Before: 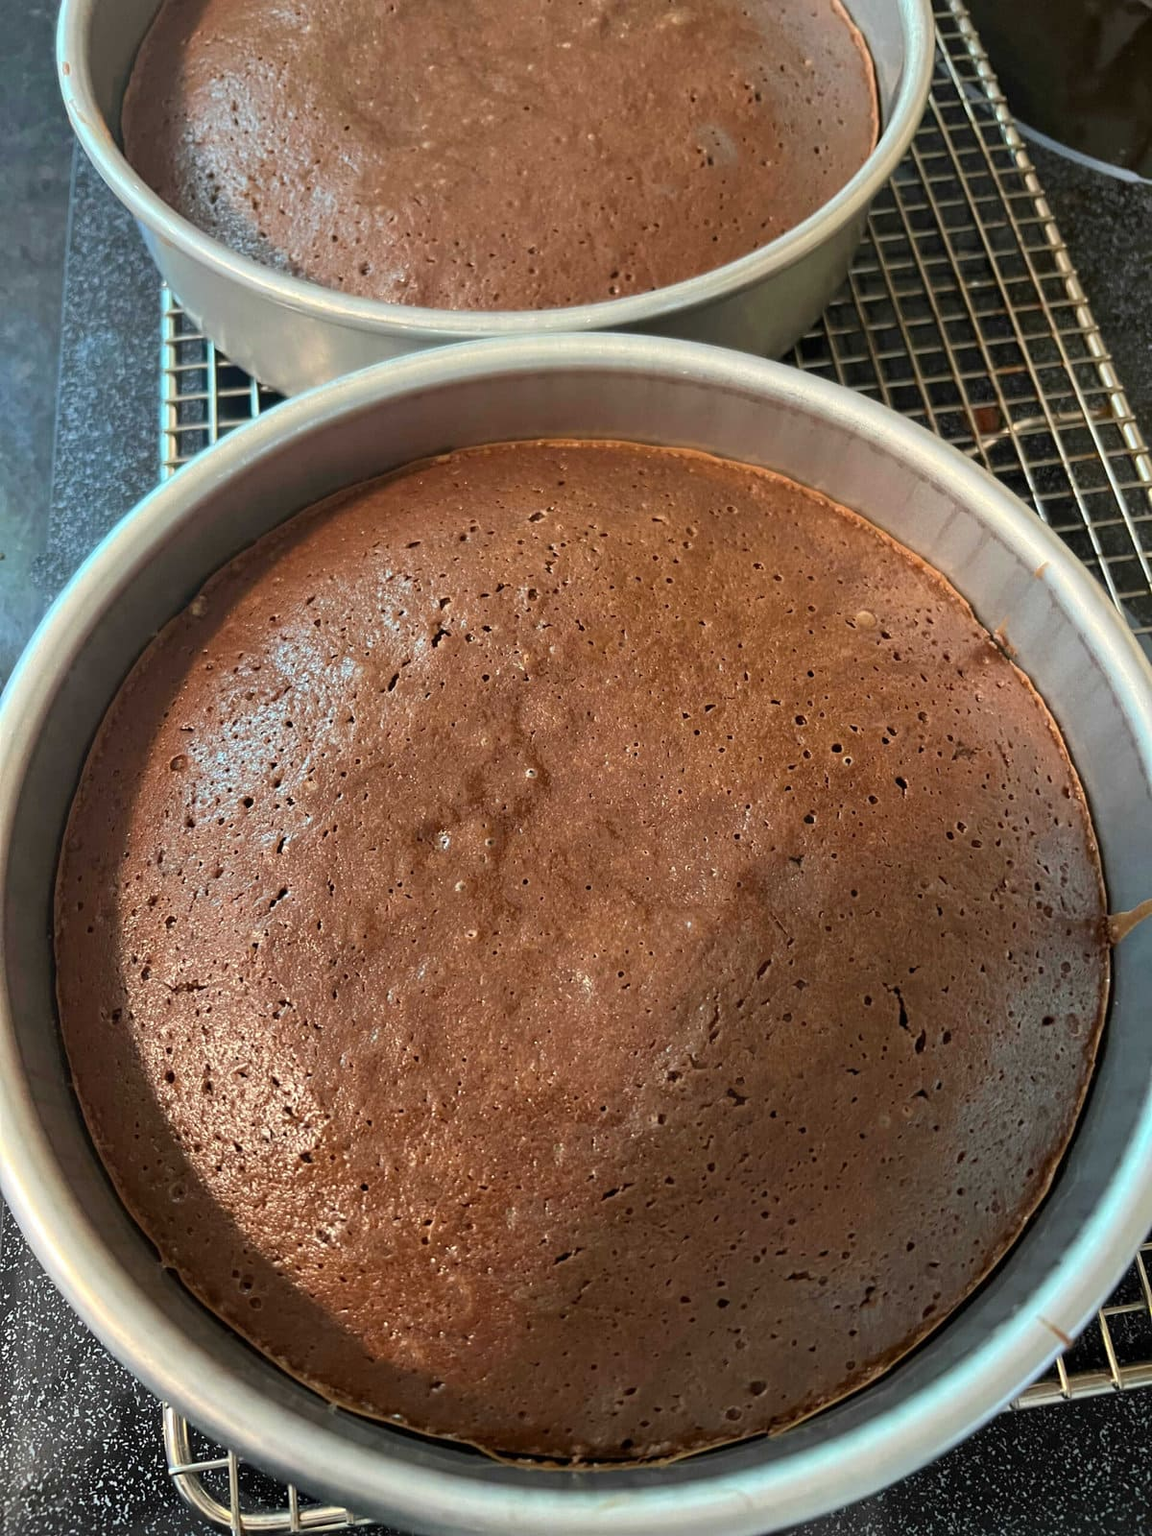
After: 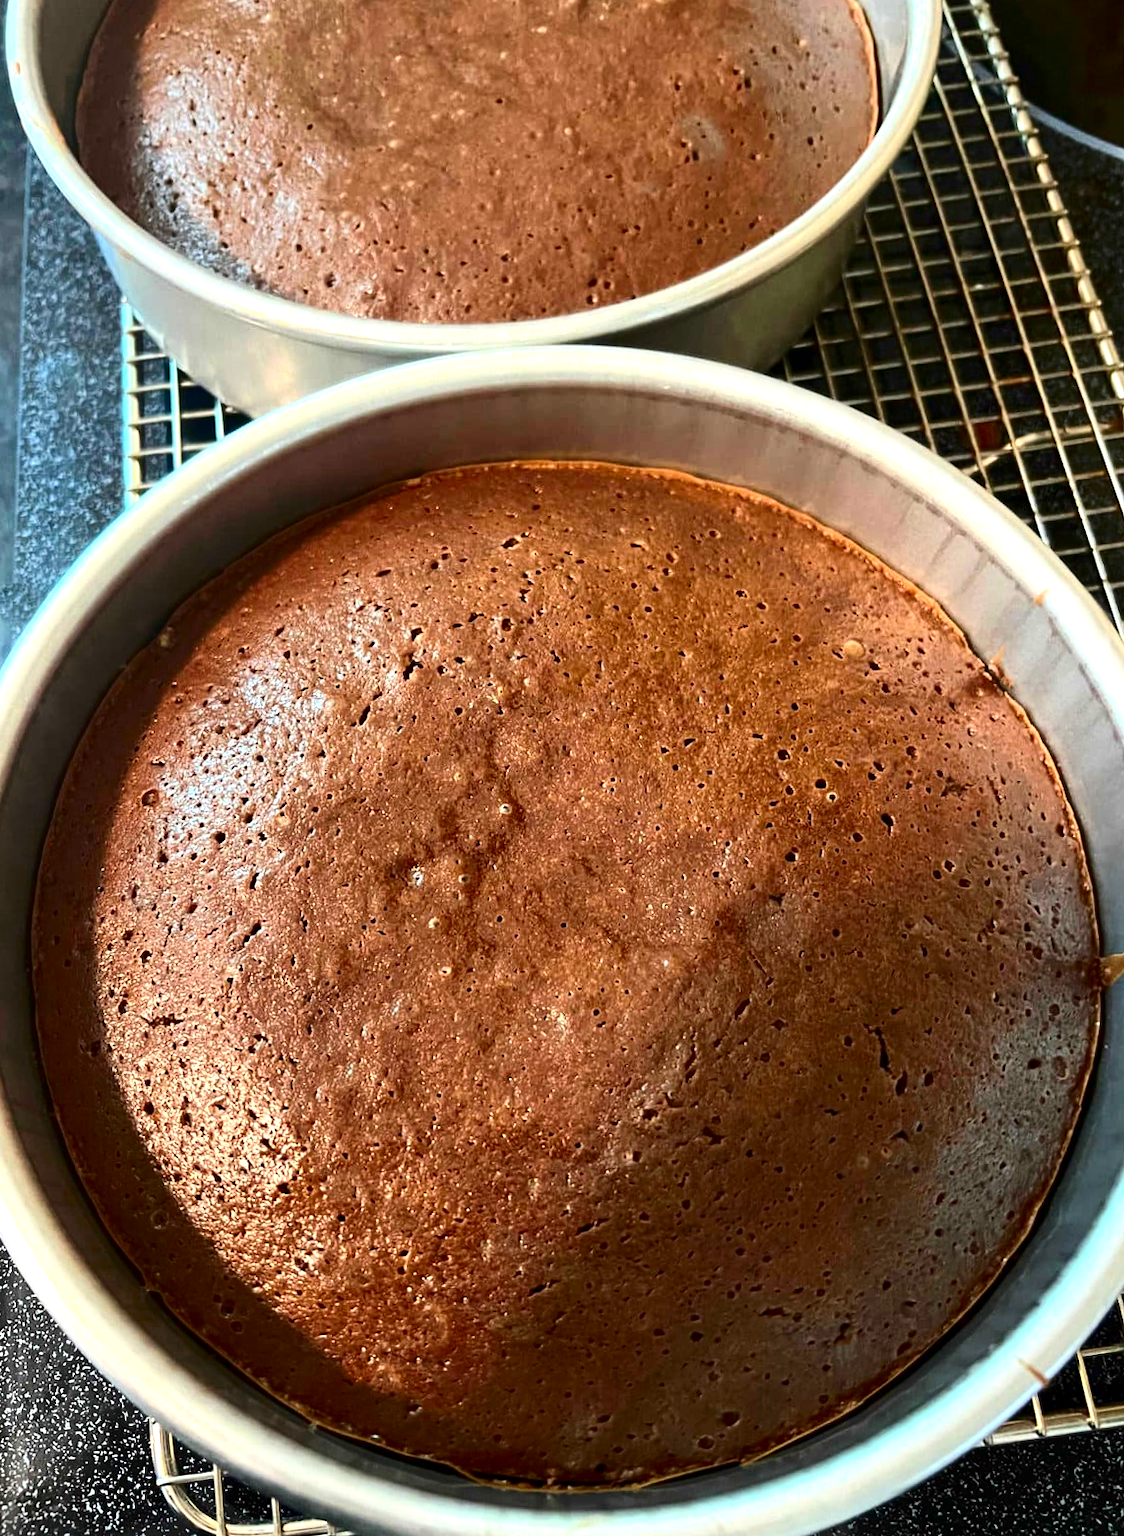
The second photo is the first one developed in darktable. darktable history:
contrast brightness saturation: contrast 0.22, brightness -0.19, saturation 0.24
rotate and perspective: rotation 0.074°, lens shift (vertical) 0.096, lens shift (horizontal) -0.041, crop left 0.043, crop right 0.952, crop top 0.024, crop bottom 0.979
exposure: black level correction 0, exposure 0.7 EV, compensate exposure bias true, compensate highlight preservation false
